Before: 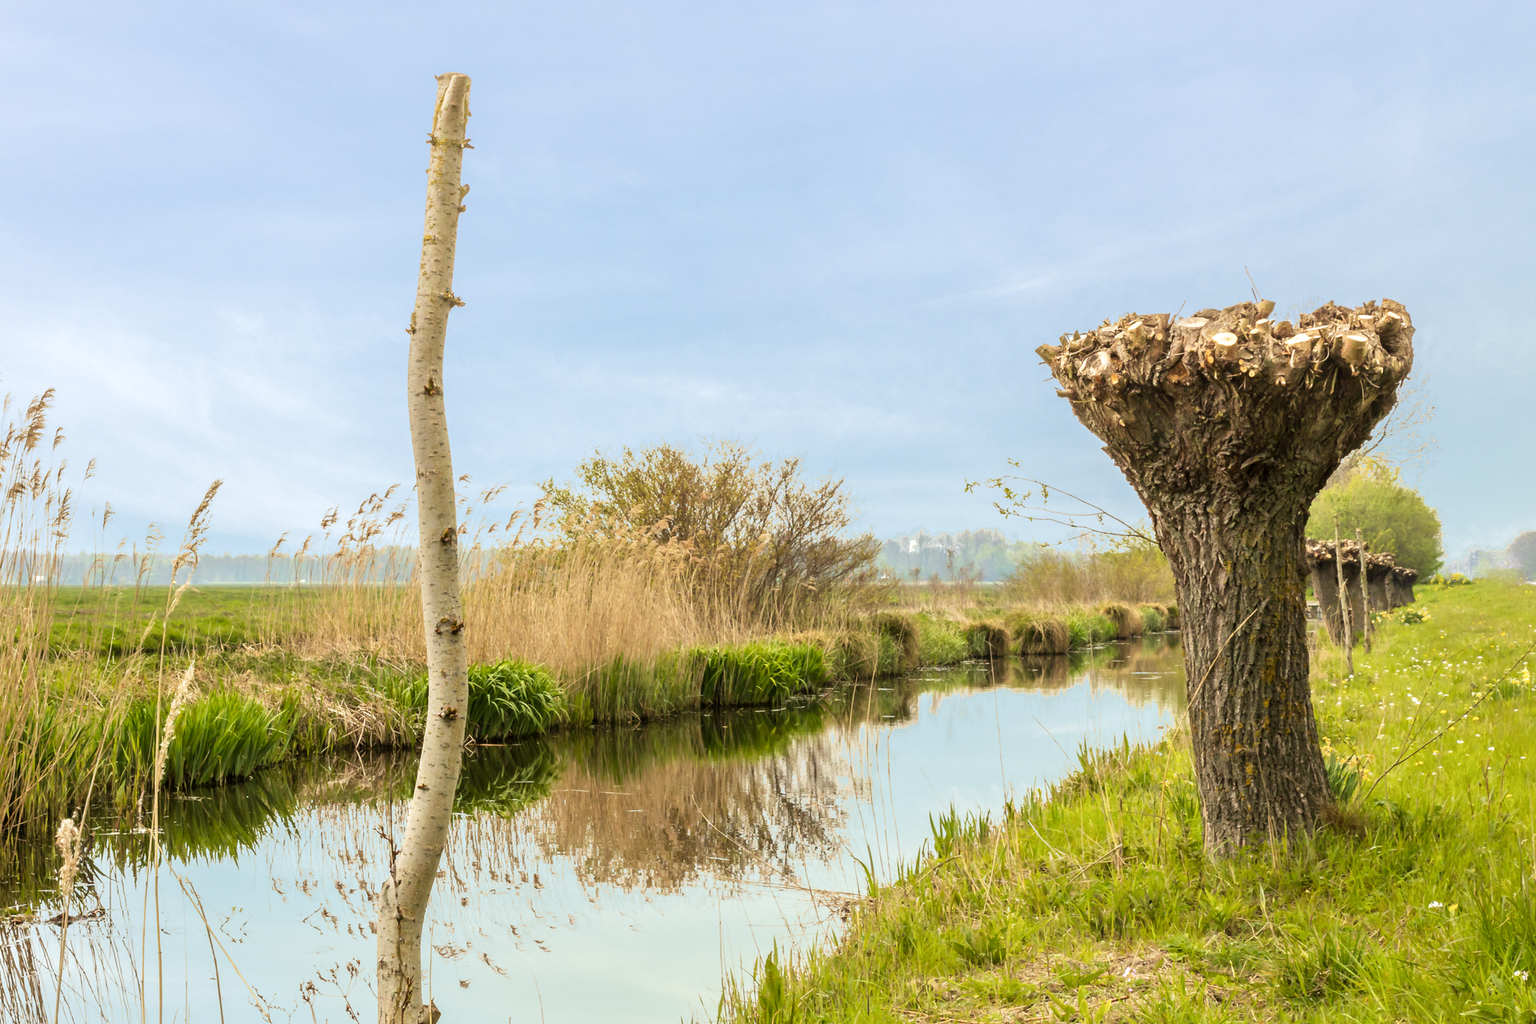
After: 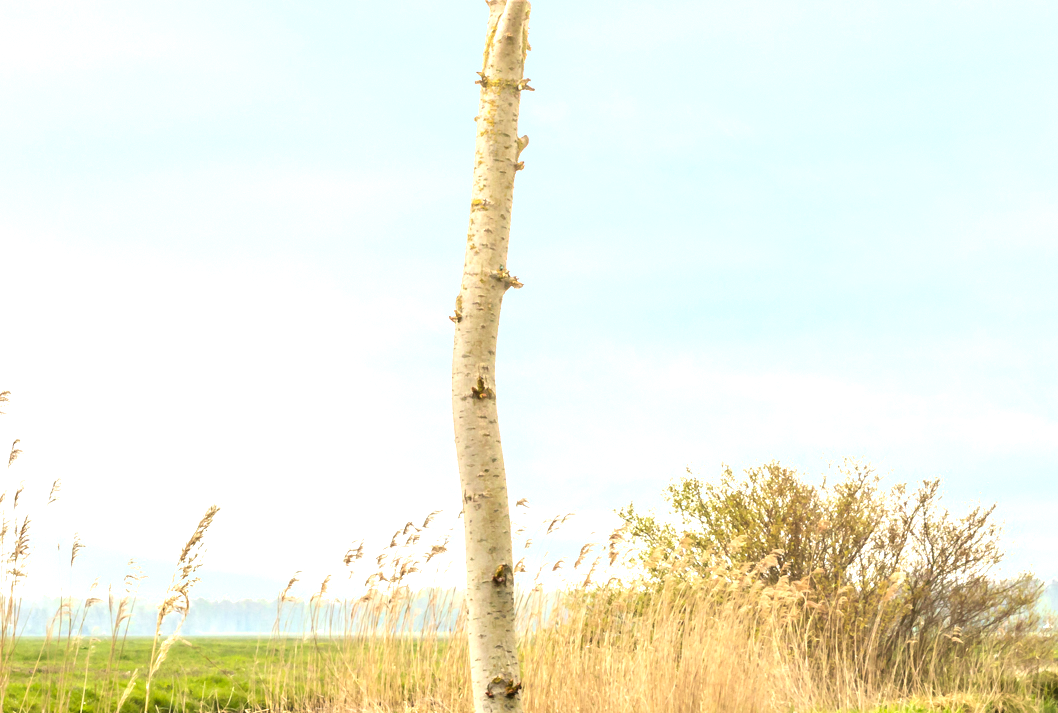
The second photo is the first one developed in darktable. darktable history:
crop and rotate: left 3.032%, top 7.453%, right 41.85%, bottom 36.832%
exposure: black level correction 0, exposure 0.693 EV, compensate exposure bias true, compensate highlight preservation false
